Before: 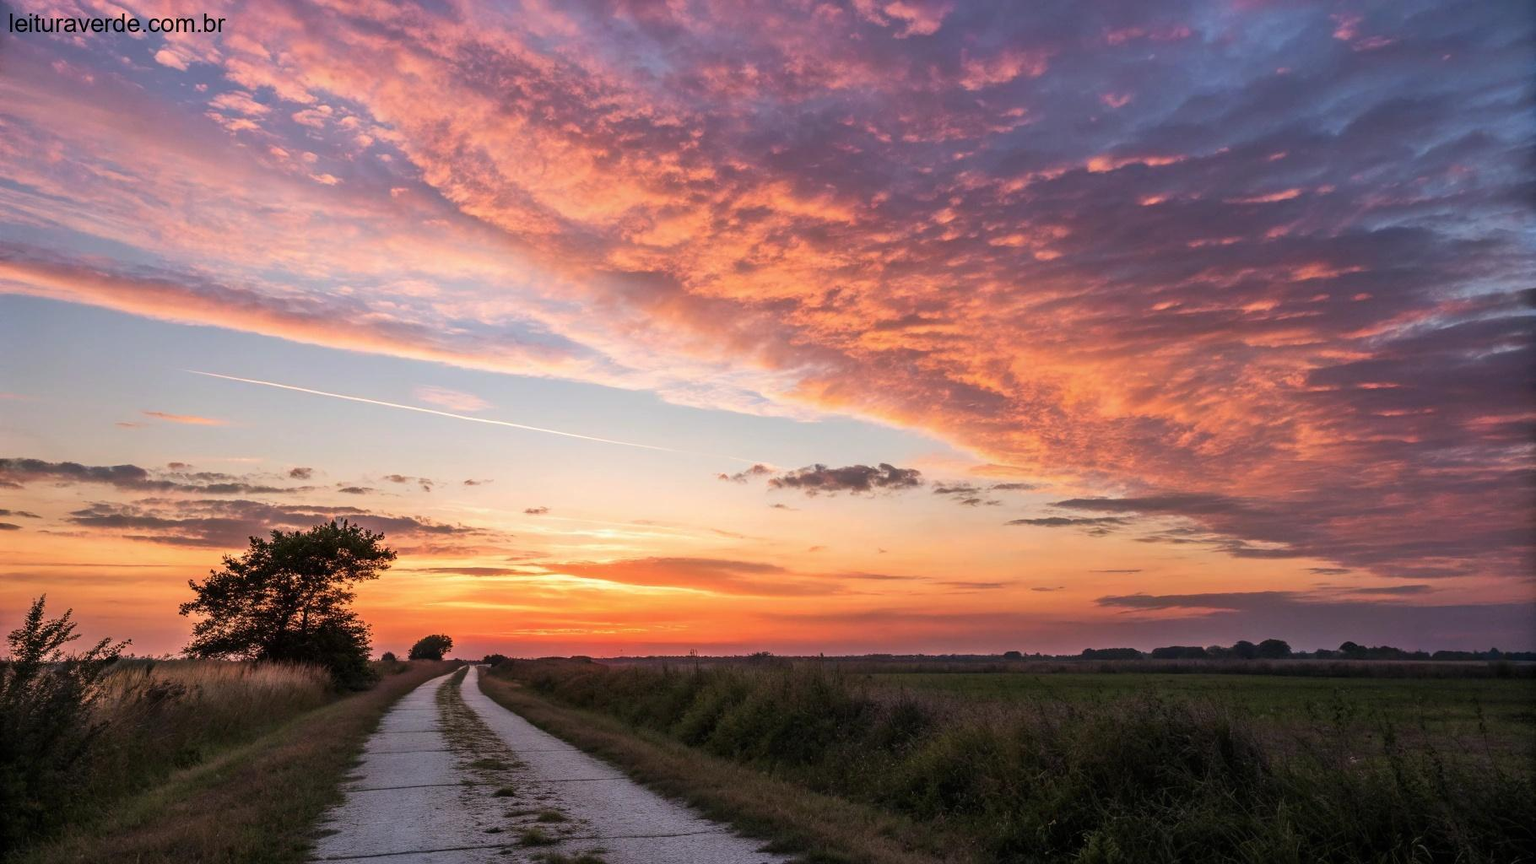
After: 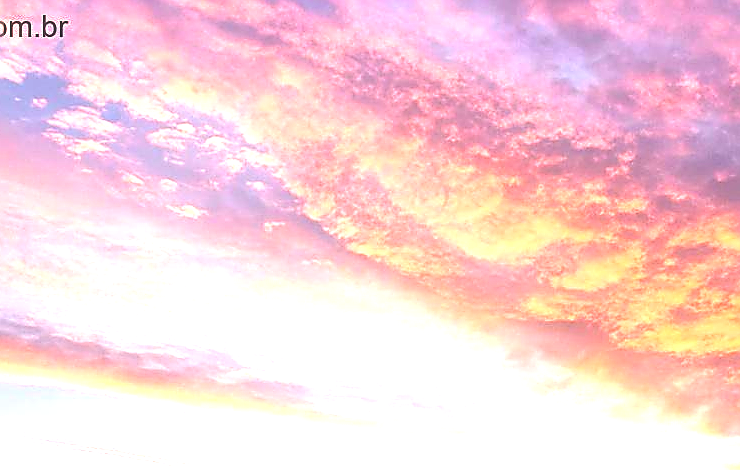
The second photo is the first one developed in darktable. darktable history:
crop and rotate: left 10.978%, top 0.12%, right 48.318%, bottom 53.943%
color balance rgb: linear chroma grading › global chroma 25.646%, perceptual saturation grading › global saturation 0.419%
sharpen: radius 1.377, amount 1.235, threshold 0.613
local contrast: on, module defaults
exposure: black level correction -0.023, exposure 1.393 EV, compensate highlight preservation false
